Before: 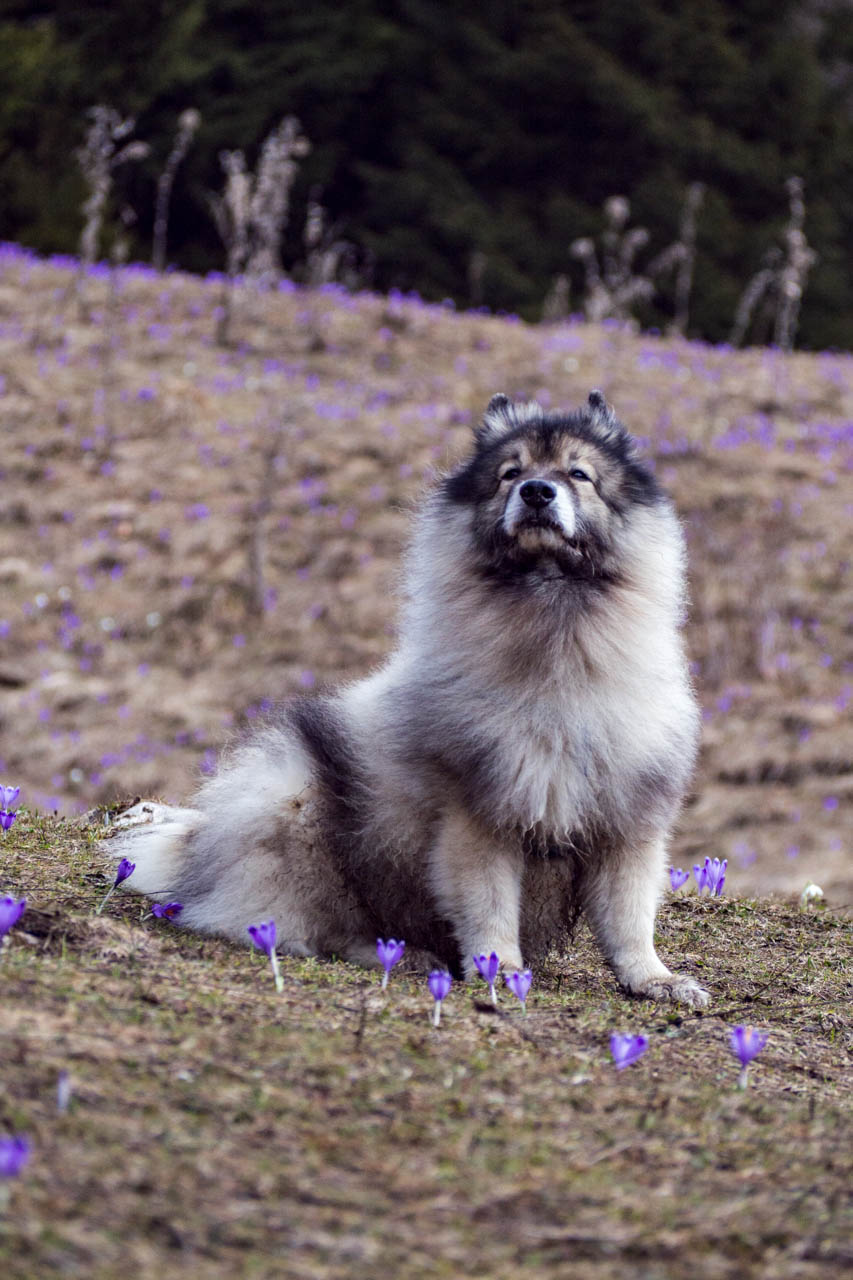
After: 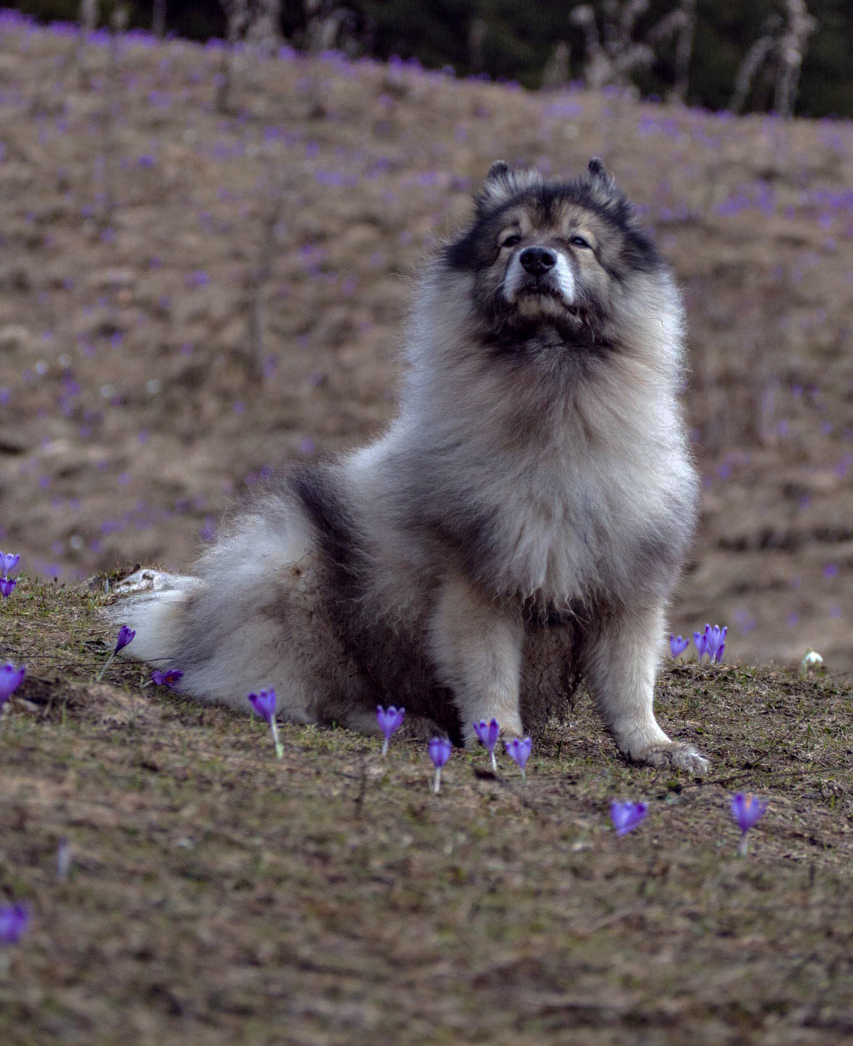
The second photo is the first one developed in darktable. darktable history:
crop and rotate: top 18.24%
shadows and highlights: shadows 29.33, highlights -29.24, low approximation 0.01, soften with gaussian
base curve: curves: ch0 [(0, 0) (0.826, 0.587) (1, 1)], preserve colors none
